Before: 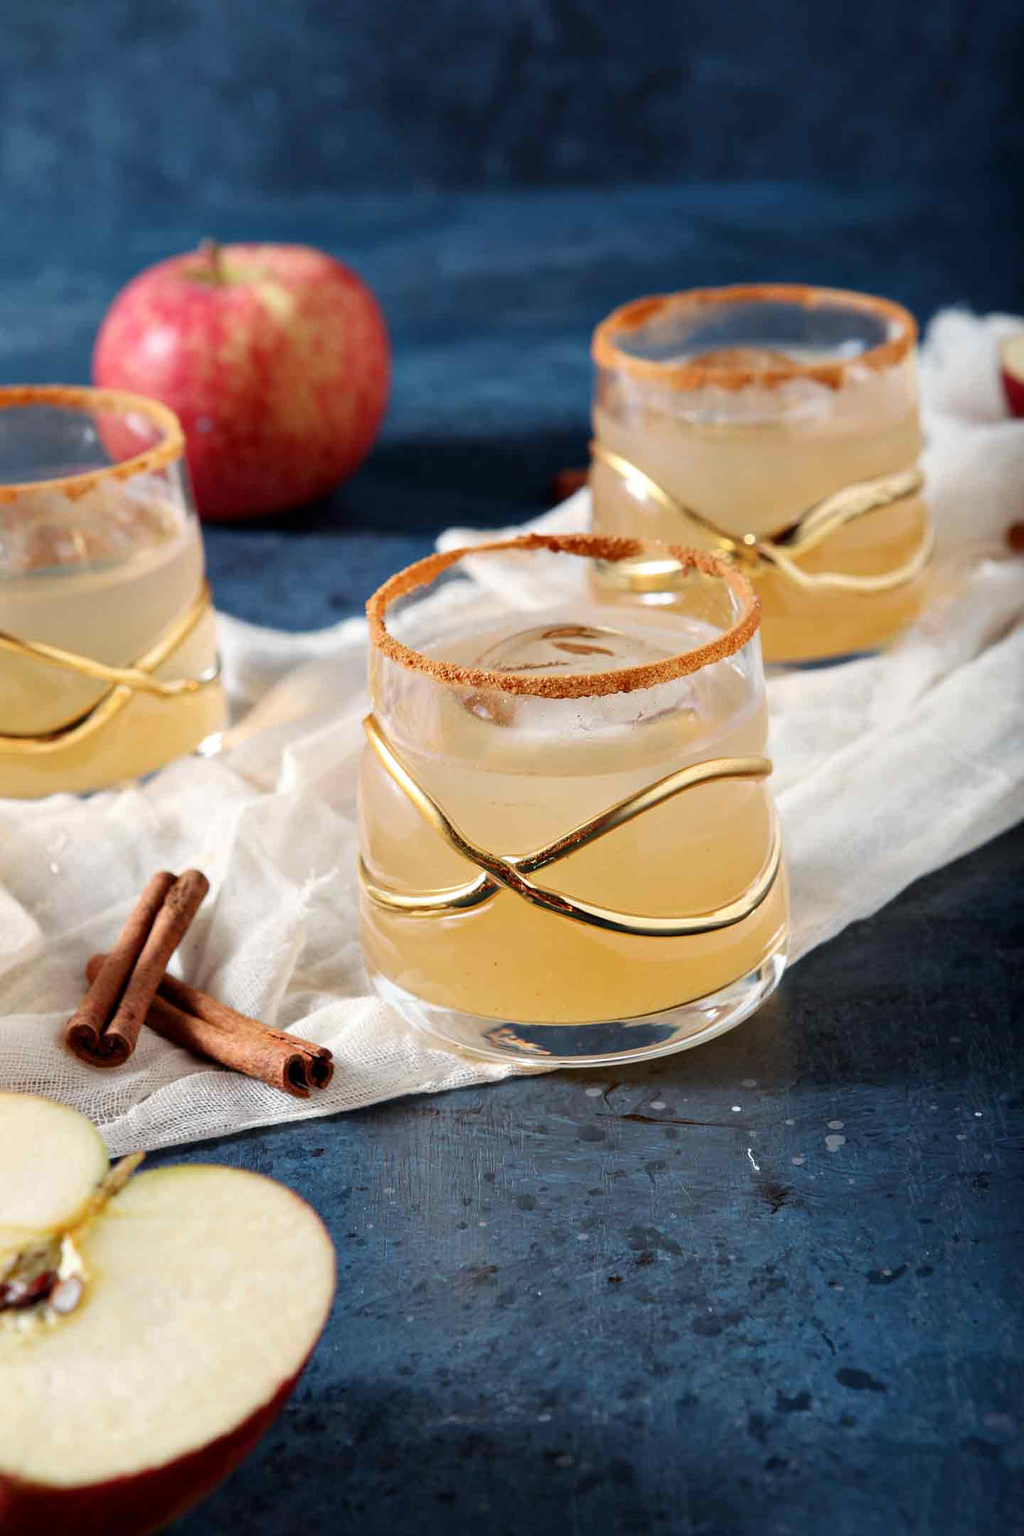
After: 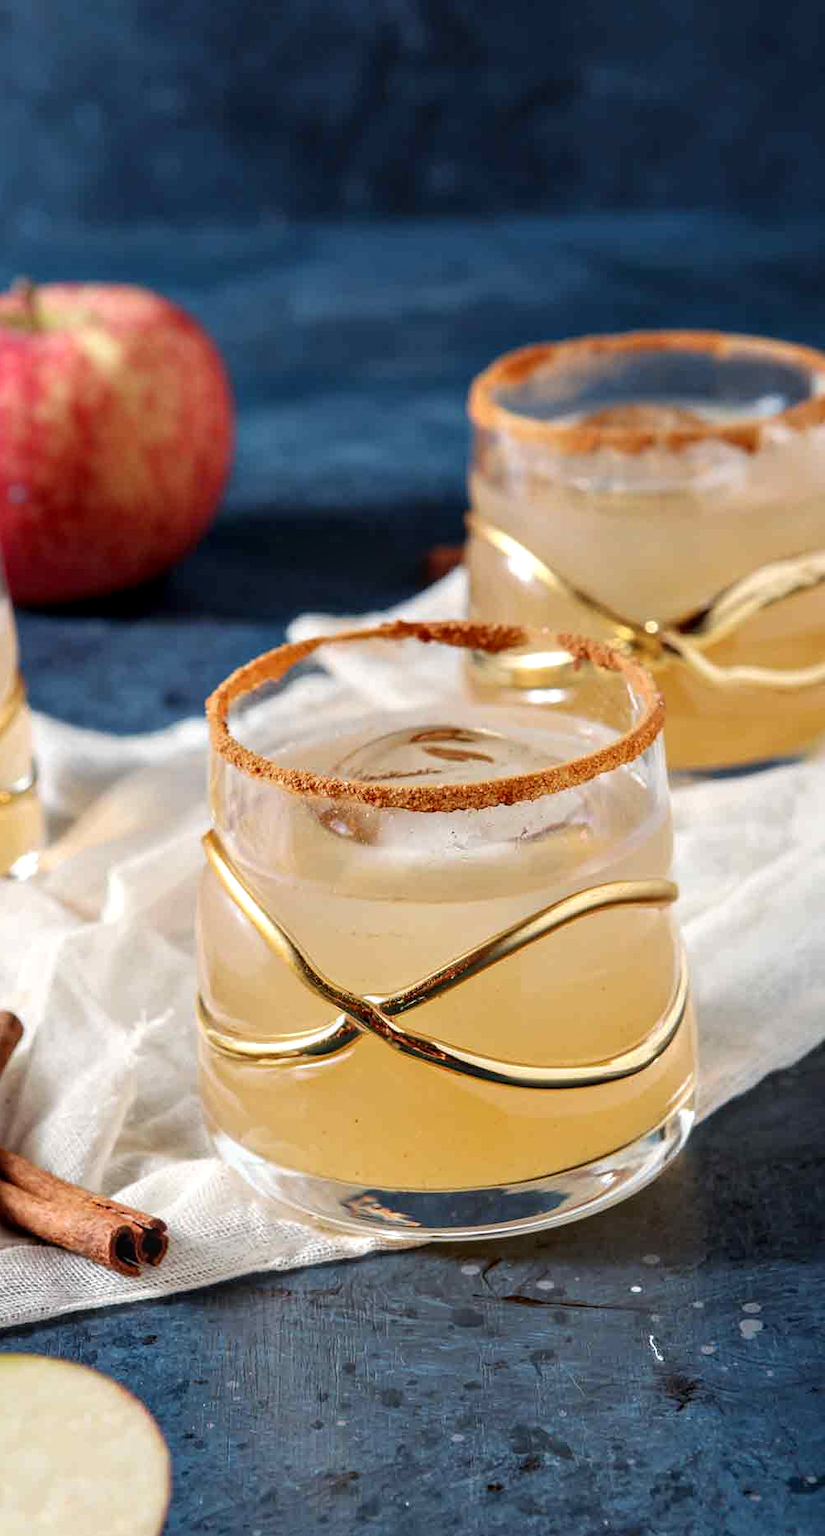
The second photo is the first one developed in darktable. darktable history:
tone equalizer: on, module defaults
local contrast: on, module defaults
crop: left 18.479%, right 12.2%, bottom 13.971%
